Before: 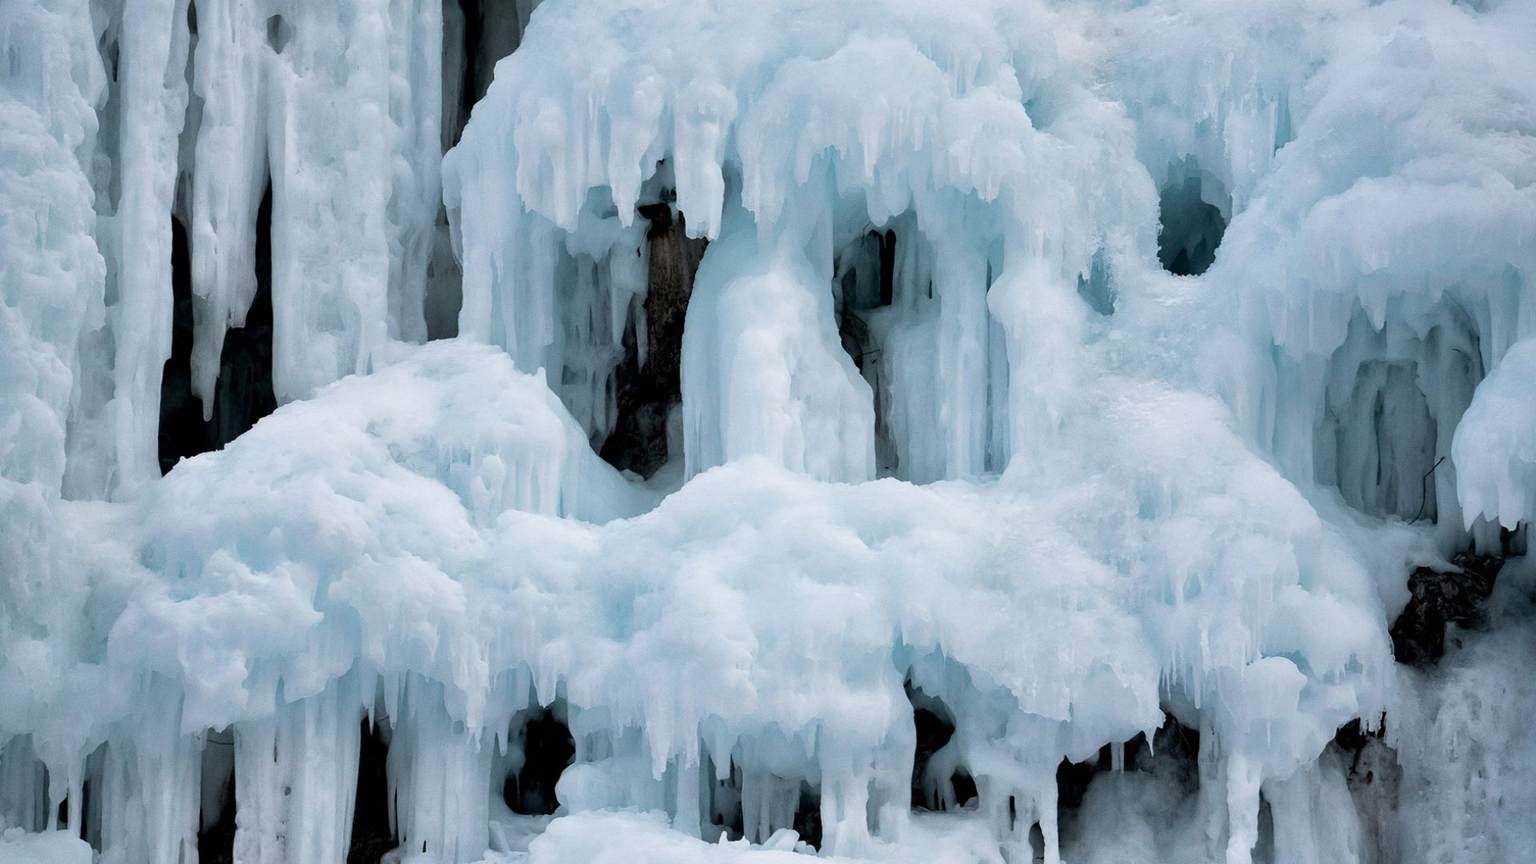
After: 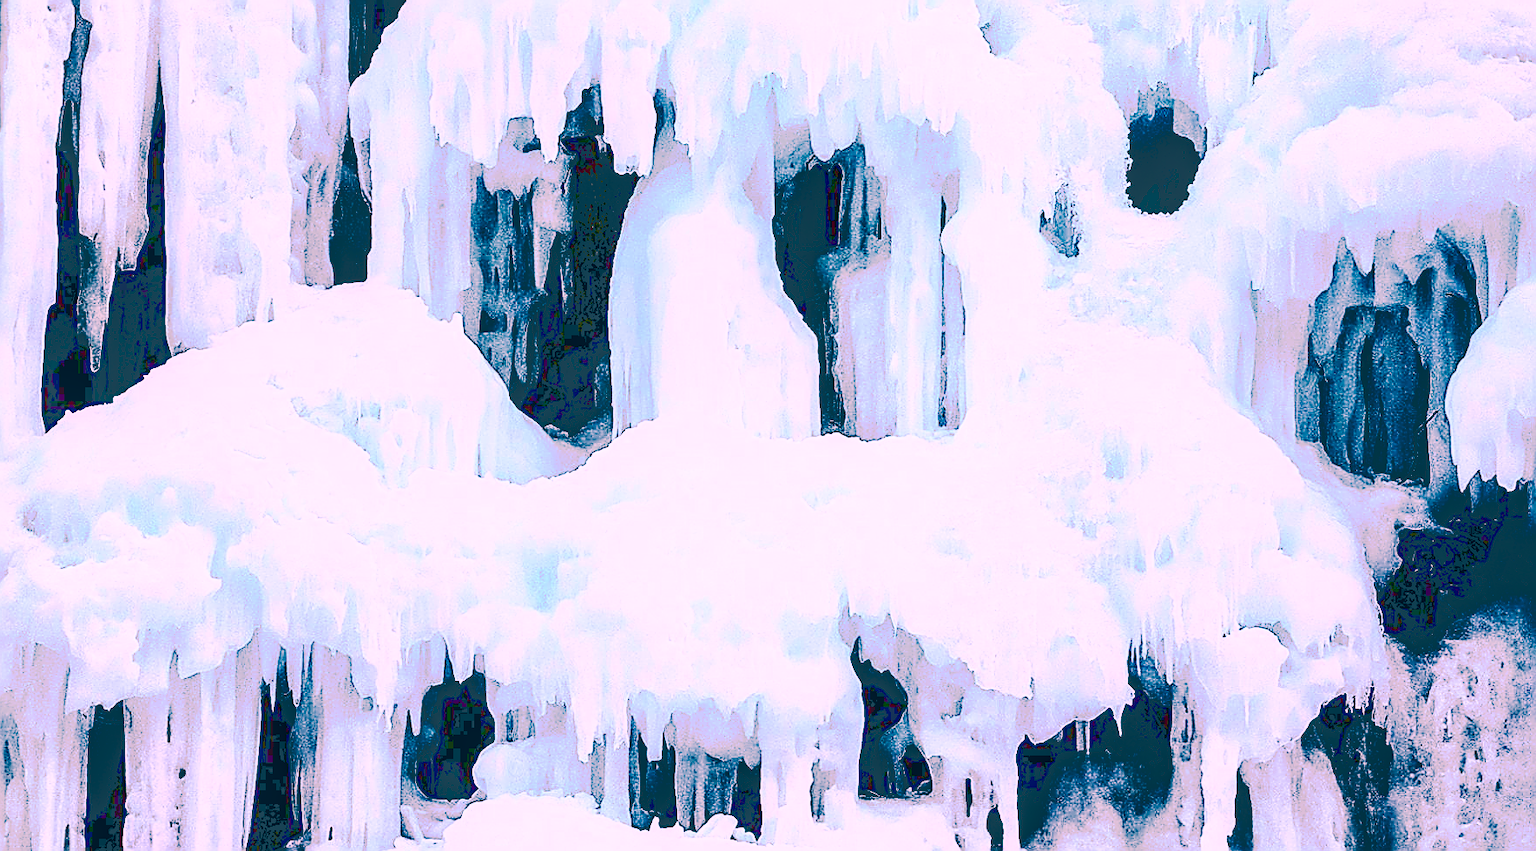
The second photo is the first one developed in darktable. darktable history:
color correction: highlights a* 17.27, highlights b* 0.272, shadows a* -15.34, shadows b* -14.1, saturation 1.48
exposure: exposure -0.052 EV, compensate highlight preservation false
contrast brightness saturation: contrast 0.921, brightness 0.201
crop and rotate: left 7.841%, top 9.098%
local contrast: on, module defaults
sharpen: amount 1.998
tone curve: curves: ch0 [(0, 0) (0.003, 0.185) (0.011, 0.185) (0.025, 0.187) (0.044, 0.185) (0.069, 0.185) (0.1, 0.18) (0.136, 0.18) (0.177, 0.179) (0.224, 0.202) (0.277, 0.252) (0.335, 0.343) (0.399, 0.452) (0.468, 0.553) (0.543, 0.643) (0.623, 0.717) (0.709, 0.778) (0.801, 0.82) (0.898, 0.856) (1, 1)], preserve colors none
